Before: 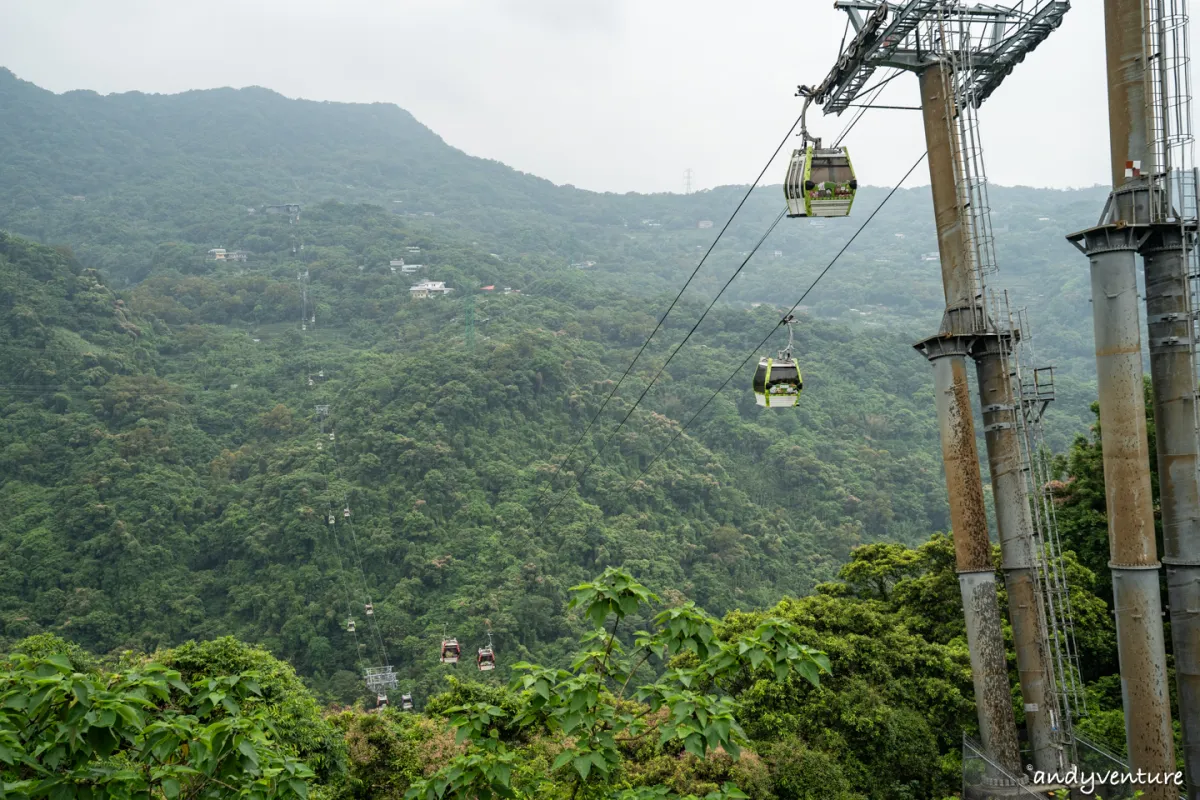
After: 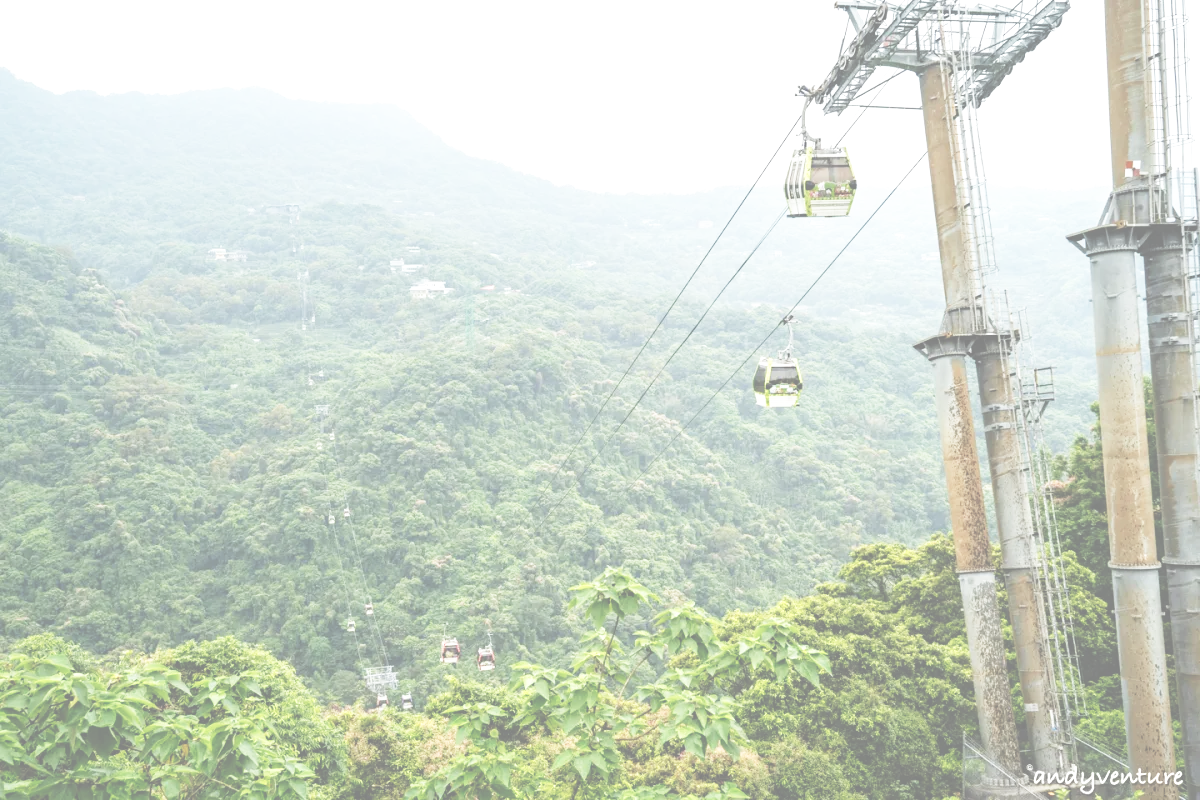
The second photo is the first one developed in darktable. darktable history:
base curve: curves: ch0 [(0, 0.003) (0.001, 0.002) (0.006, 0.004) (0.02, 0.022) (0.048, 0.086) (0.094, 0.234) (0.162, 0.431) (0.258, 0.629) (0.385, 0.8) (0.548, 0.918) (0.751, 0.988) (1, 1)], preserve colors none
tone curve: curves: ch0 [(0, 0) (0.003, 0.003) (0.011, 0.011) (0.025, 0.025) (0.044, 0.044) (0.069, 0.068) (0.1, 0.098) (0.136, 0.134) (0.177, 0.175) (0.224, 0.221) (0.277, 0.273) (0.335, 0.33) (0.399, 0.393) (0.468, 0.461) (0.543, 0.546) (0.623, 0.625) (0.709, 0.711) (0.801, 0.802) (0.898, 0.898) (1, 1)], preserve colors none
exposure: black level correction -0.071, exposure 0.5 EV, compensate highlight preservation false
